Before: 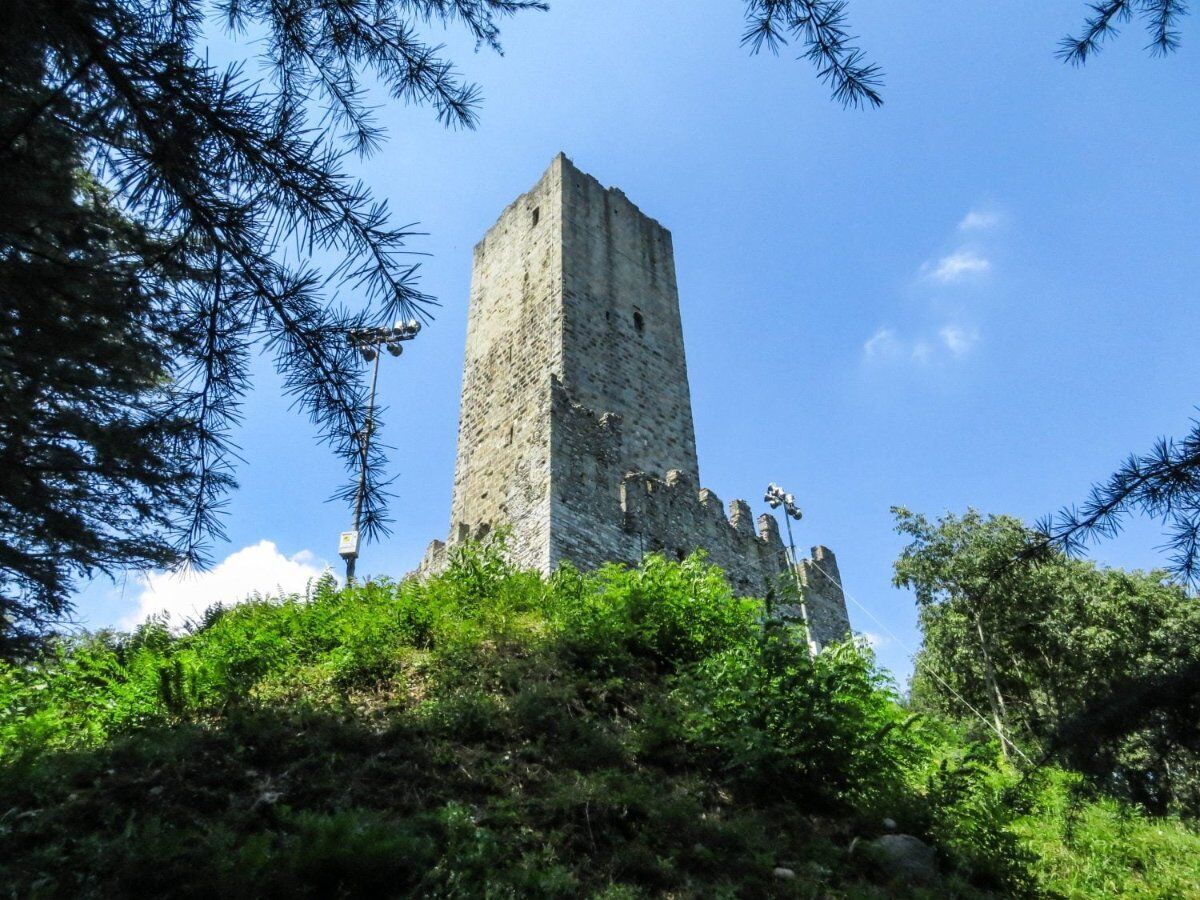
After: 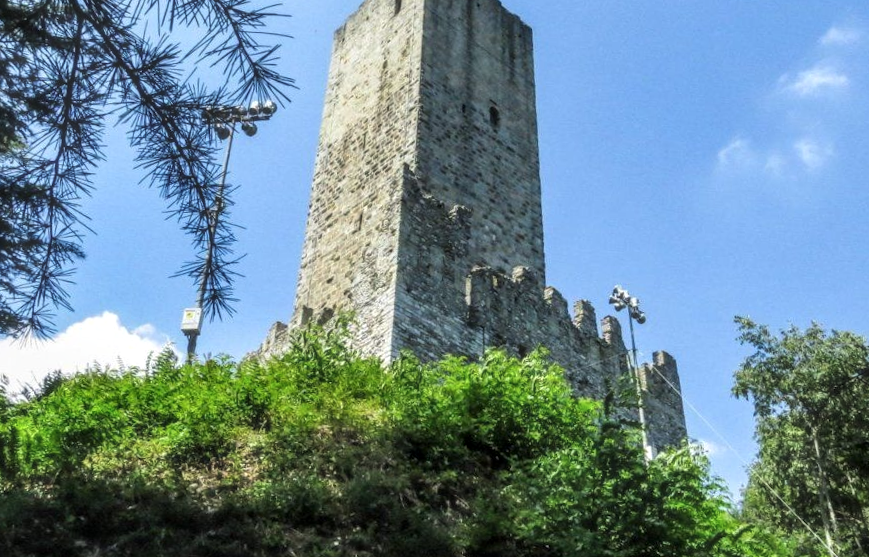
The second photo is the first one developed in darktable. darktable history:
crop and rotate: angle -3.49°, left 9.784%, top 21.085%, right 11.989%, bottom 12.049%
haze removal: strength -0.059, compatibility mode true, adaptive false
local contrast: on, module defaults
